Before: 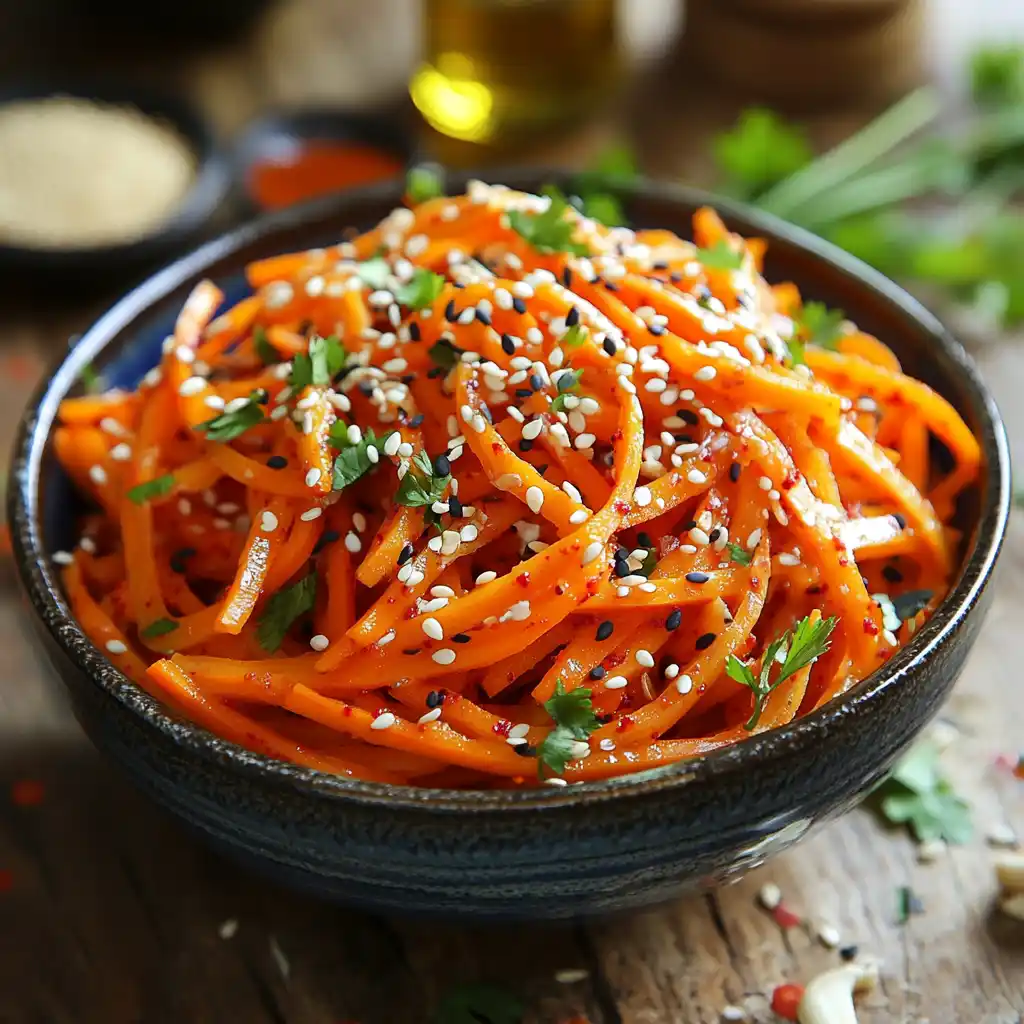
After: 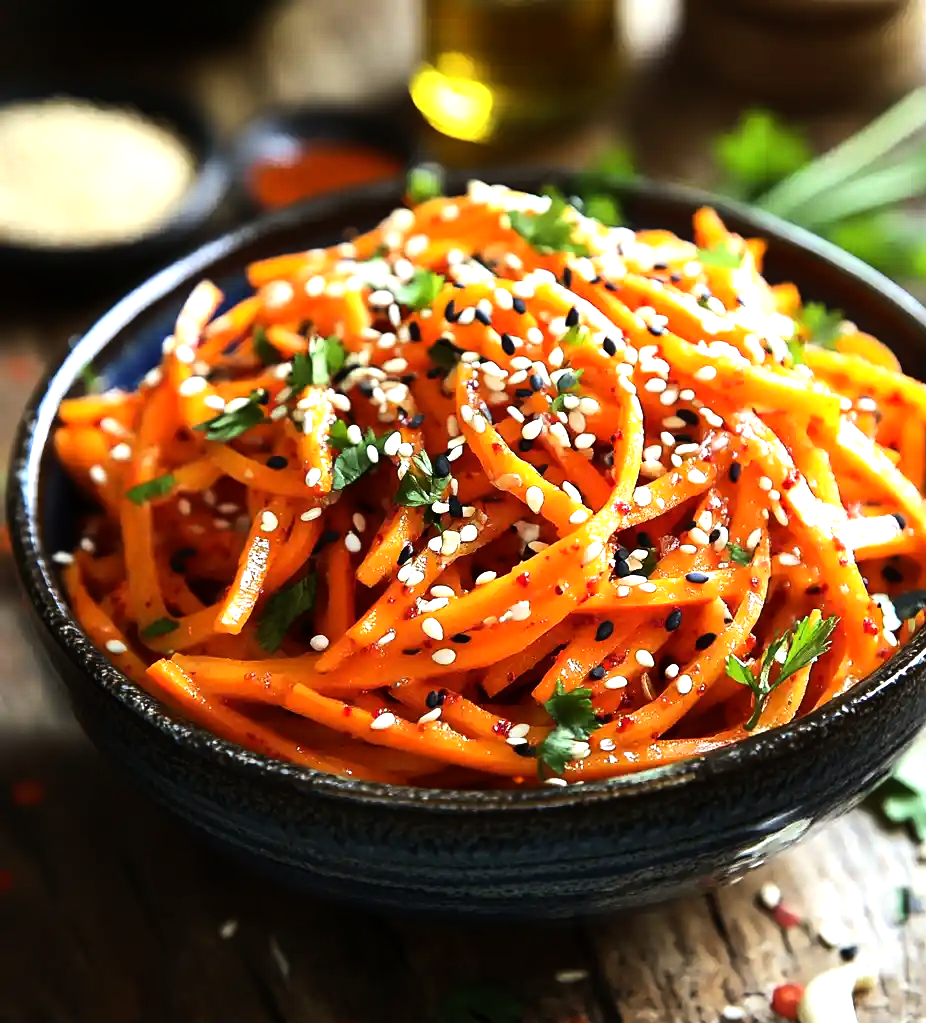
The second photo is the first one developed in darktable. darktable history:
crop: right 9.499%, bottom 0.046%
tone equalizer: -8 EV -1.11 EV, -7 EV -1.04 EV, -6 EV -0.828 EV, -5 EV -0.559 EV, -3 EV 0.594 EV, -2 EV 0.874 EV, -1 EV 0.992 EV, +0 EV 1.07 EV, edges refinement/feathering 500, mask exposure compensation -1.57 EV, preserve details no
